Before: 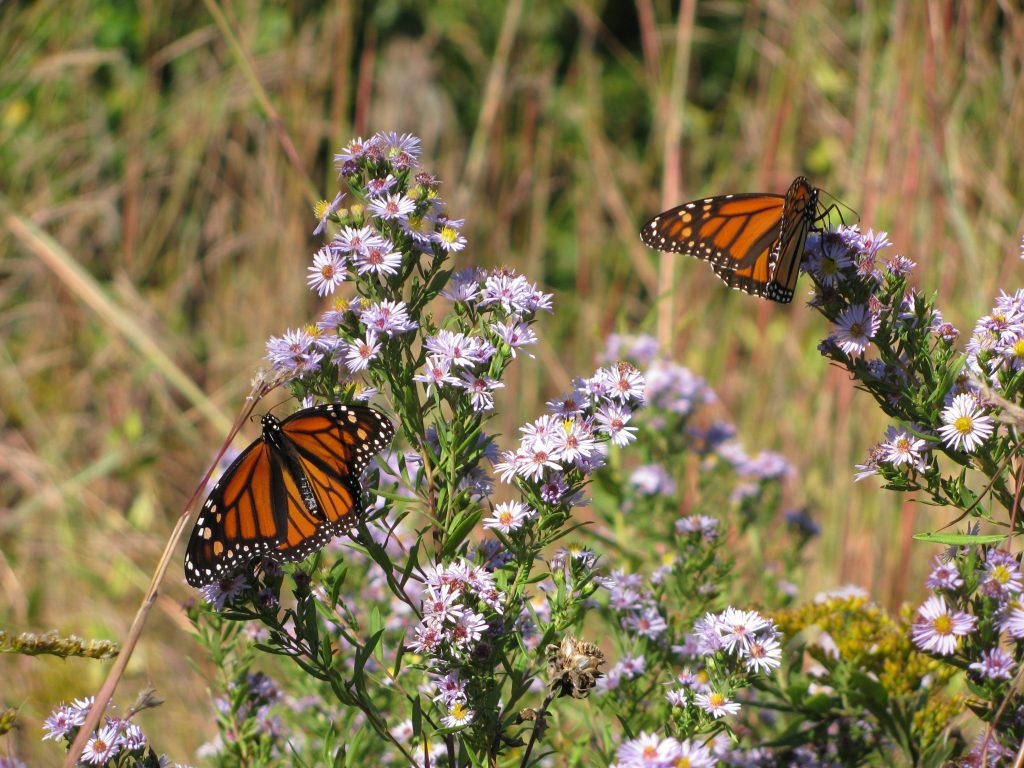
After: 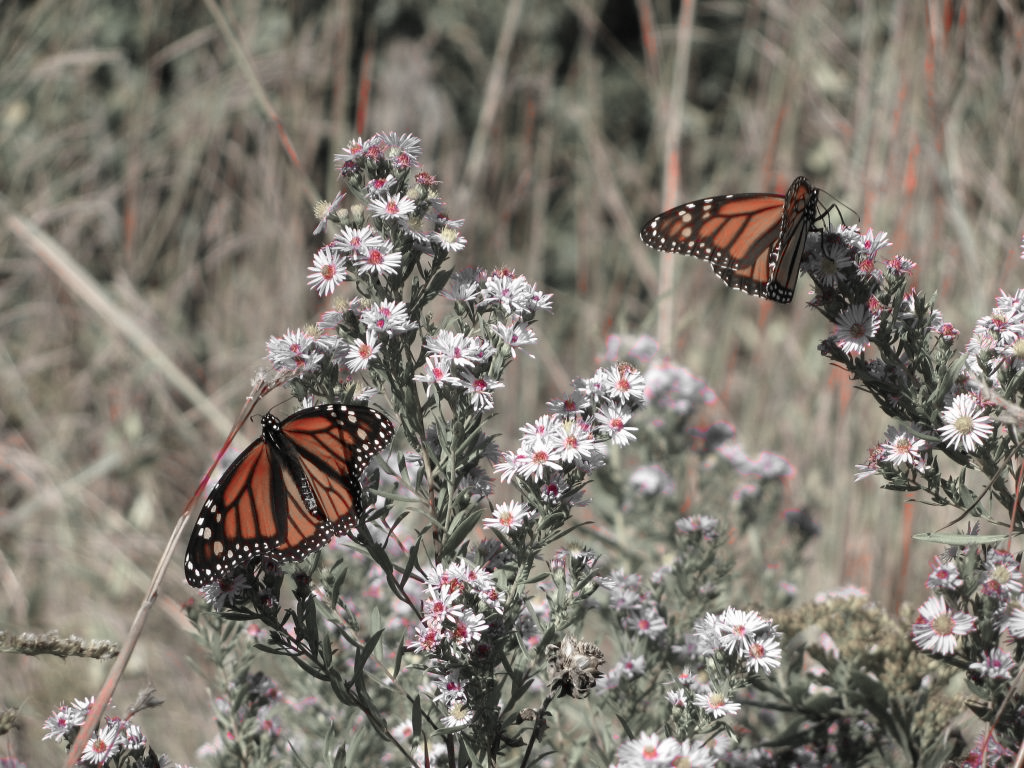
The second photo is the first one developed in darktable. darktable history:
color balance: input saturation 100.43%, contrast fulcrum 14.22%, output saturation 70.41%
color zones: curves: ch1 [(0, 0.831) (0.08, 0.771) (0.157, 0.268) (0.241, 0.207) (0.562, -0.005) (0.714, -0.013) (0.876, 0.01) (1, 0.831)]
